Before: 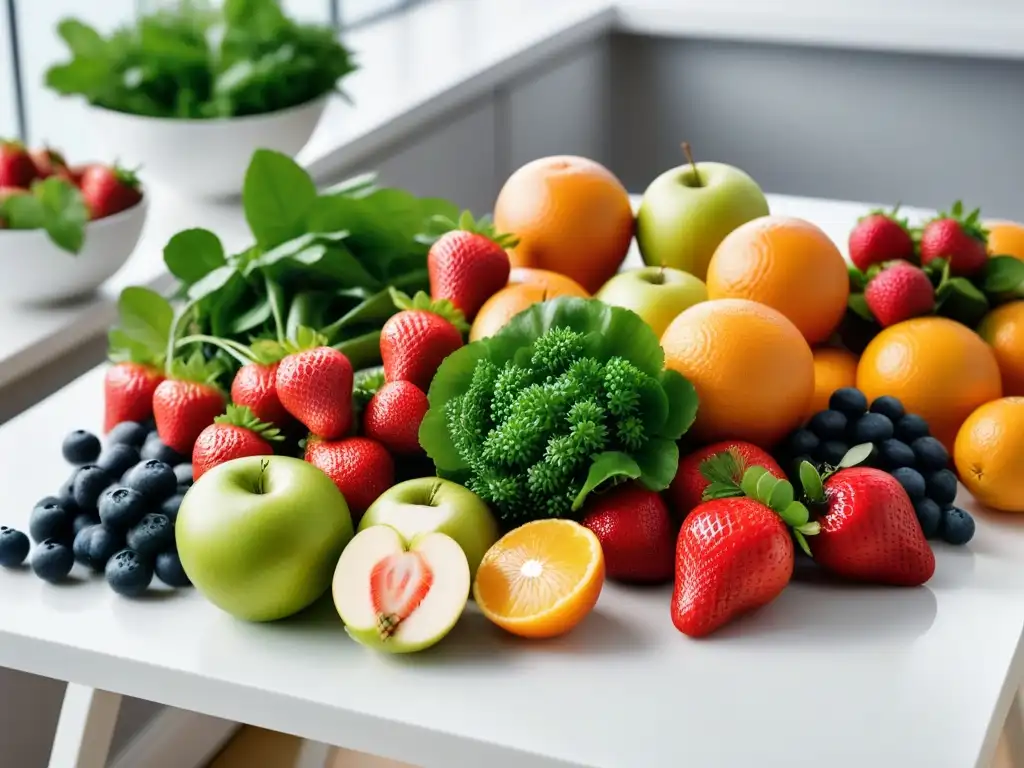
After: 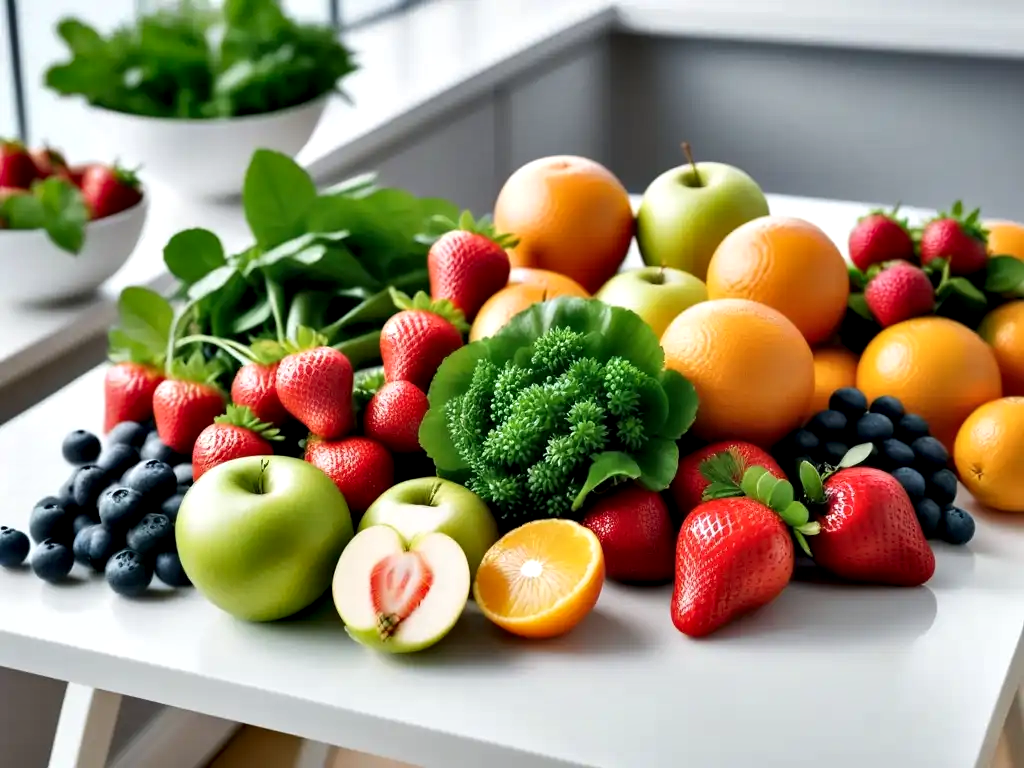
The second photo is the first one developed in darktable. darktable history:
contrast equalizer: octaves 7, y [[0.6 ×6], [0.55 ×6], [0 ×6], [0 ×6], [0 ×6]], mix 0.35
shadows and highlights: shadows 12, white point adjustment 1.2, soften with gaussian
